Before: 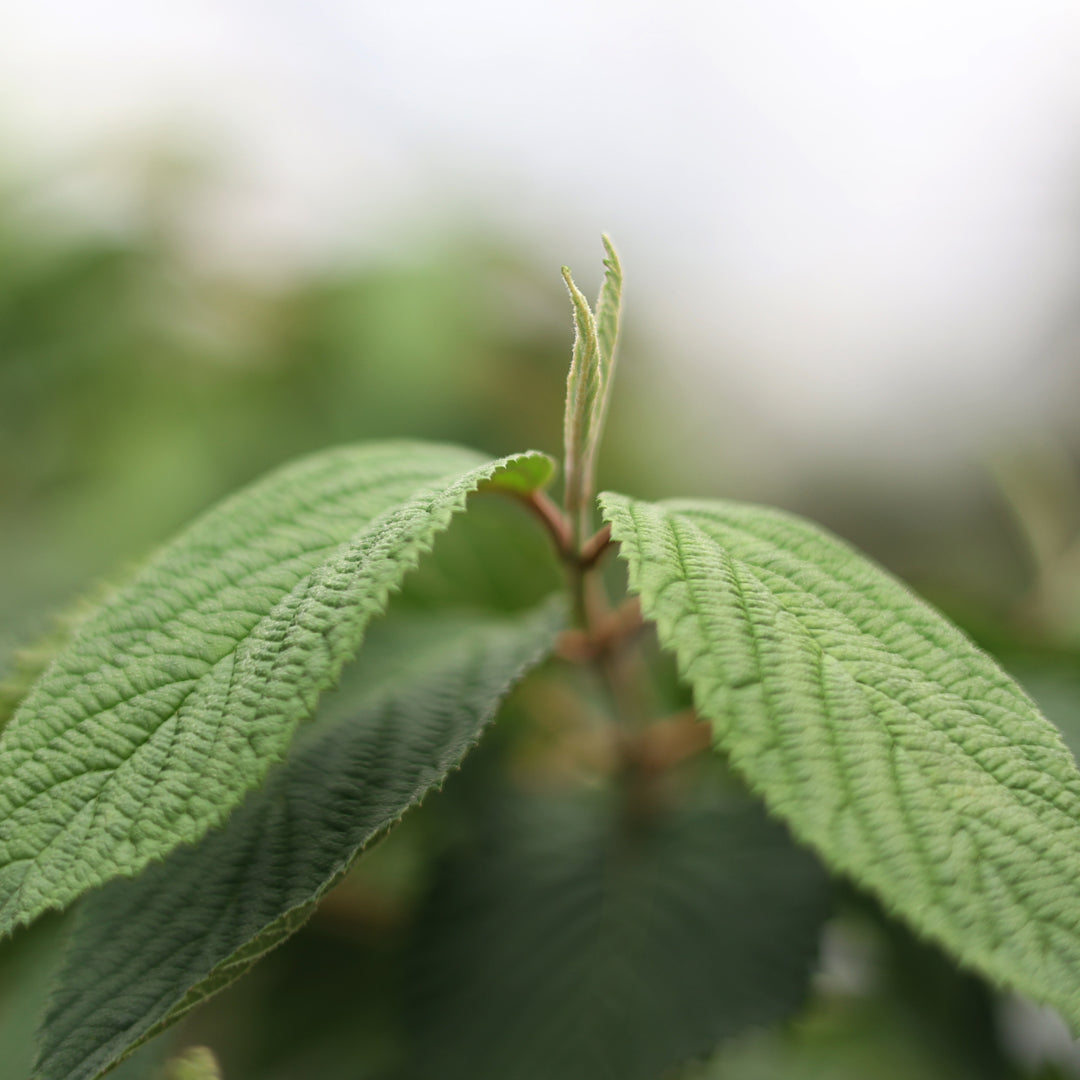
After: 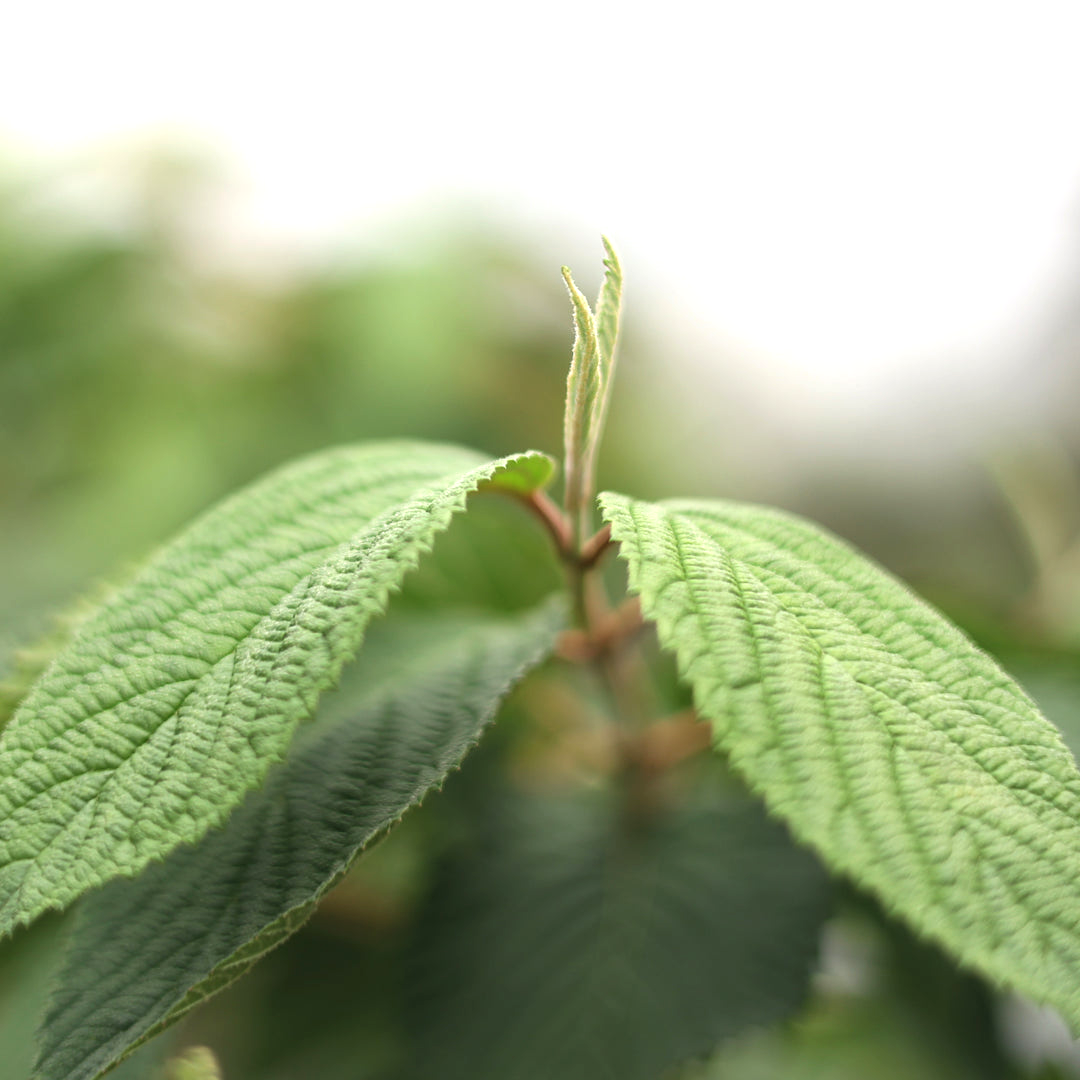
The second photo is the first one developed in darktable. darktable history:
exposure: black level correction 0, exposure 0.594 EV, compensate exposure bias true, compensate highlight preservation false
